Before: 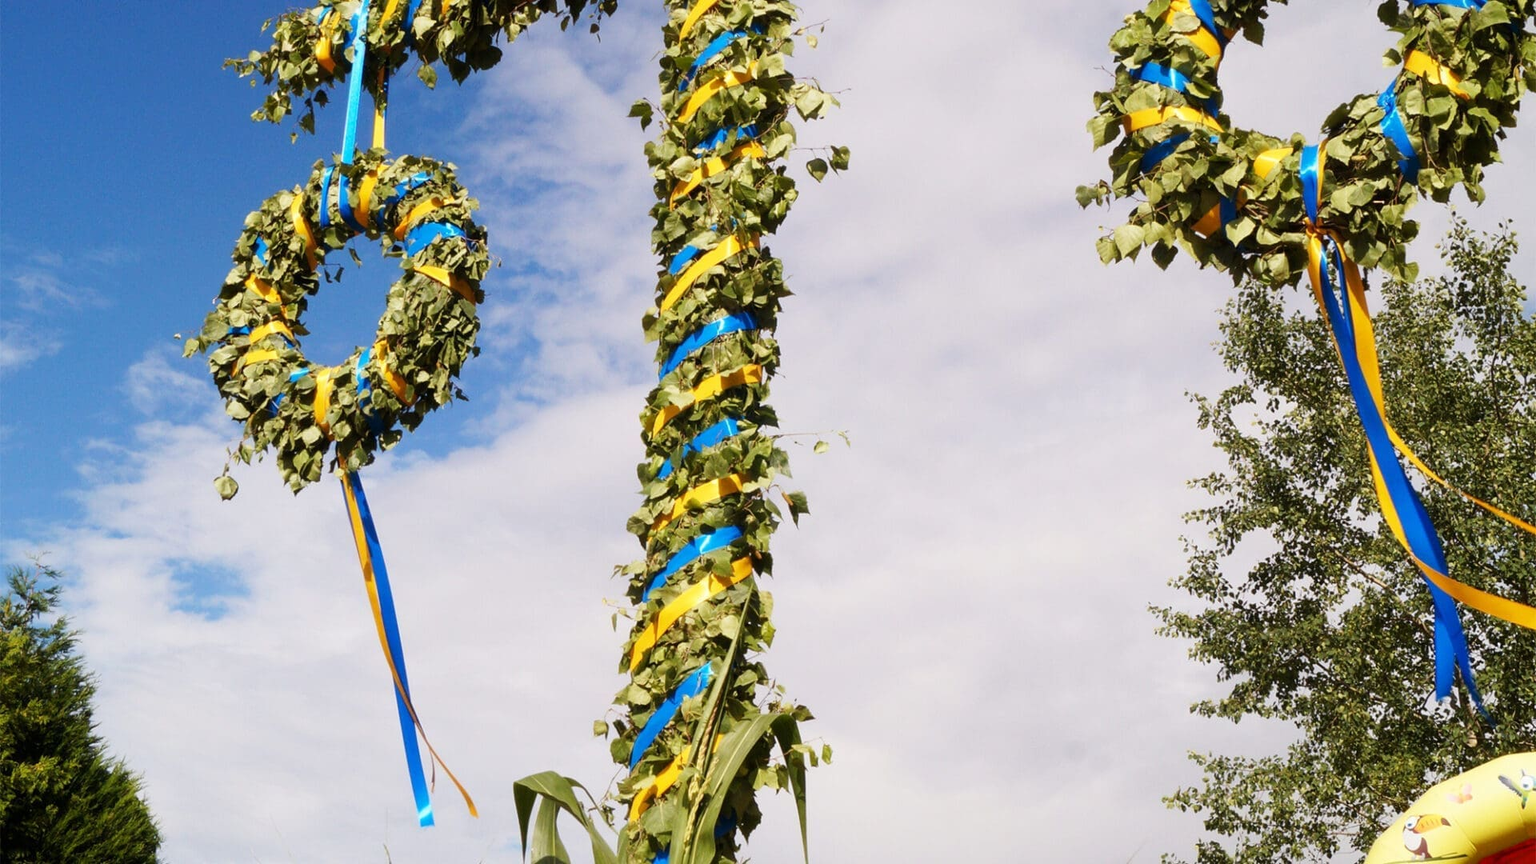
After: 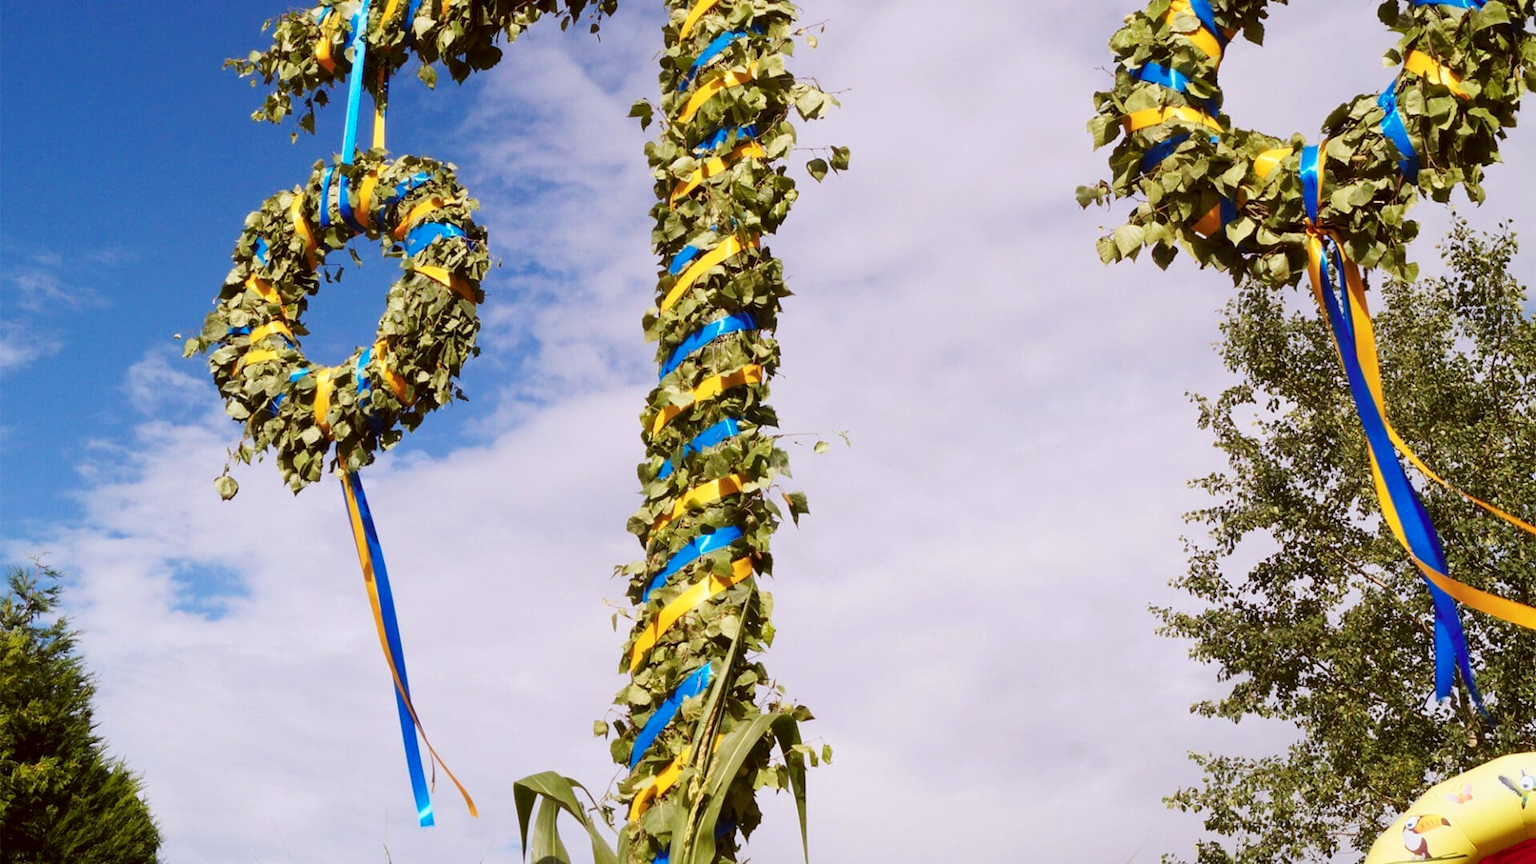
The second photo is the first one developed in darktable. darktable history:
color correction: highlights a* 6.27, highlights b* 8.19, shadows a* 5.94, shadows b* 7.23, saturation 0.9
color calibration: output R [0.972, 0.068, -0.094, 0], output G [-0.178, 1.216, -0.086, 0], output B [0.095, -0.136, 0.98, 0], illuminant custom, x 0.371, y 0.381, temperature 4283.16 K
